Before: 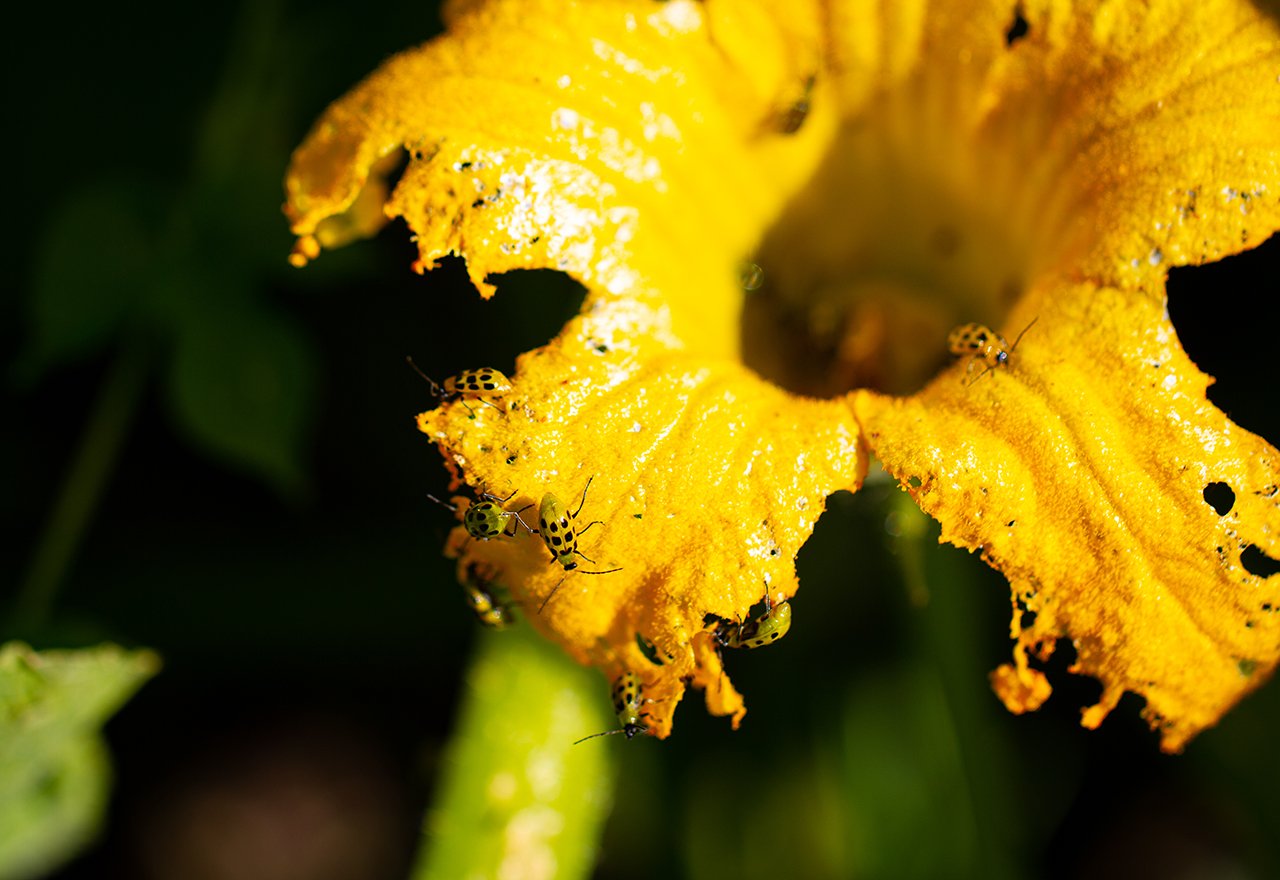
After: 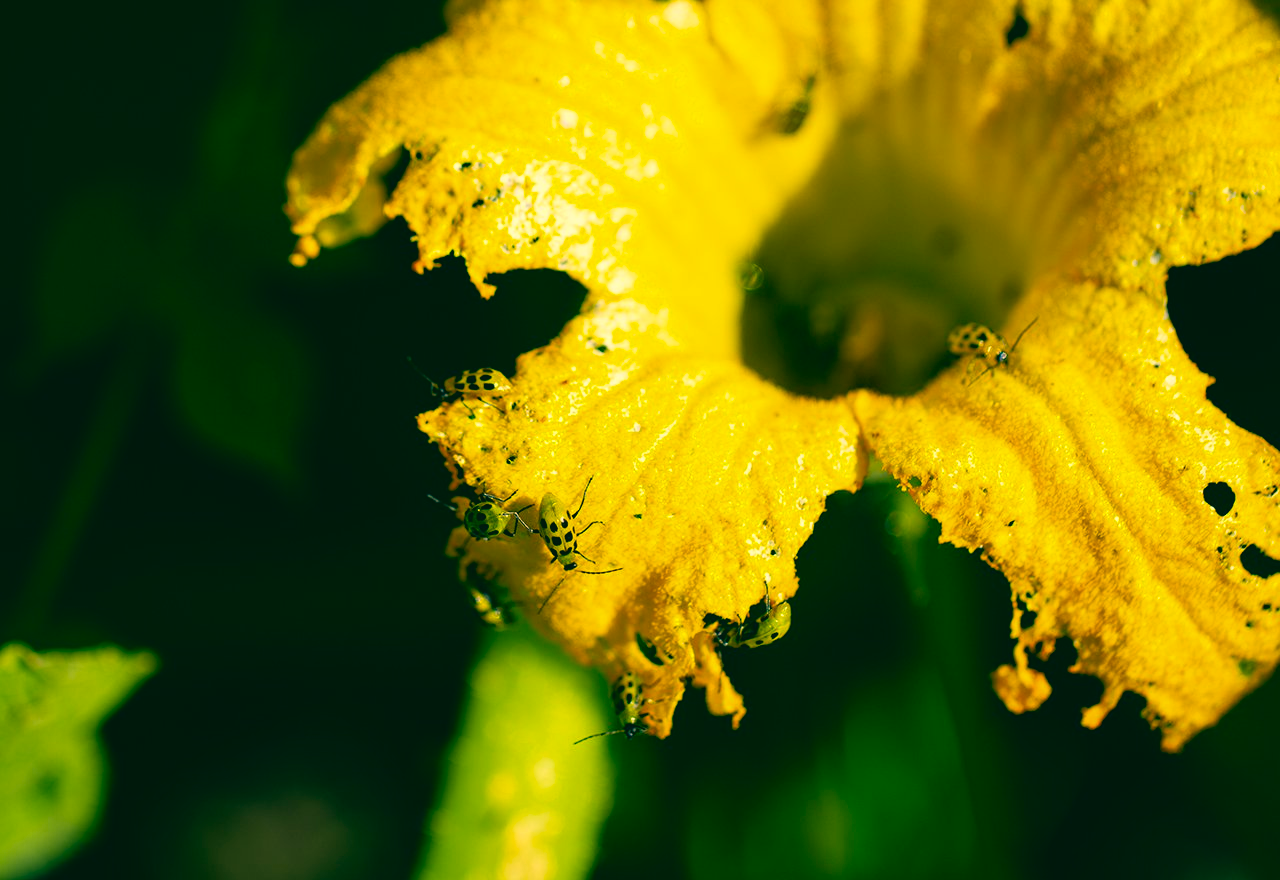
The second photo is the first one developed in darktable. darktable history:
color correction: highlights a* 2, highlights b* 33.86, shadows a* -36.68, shadows b* -5.57
